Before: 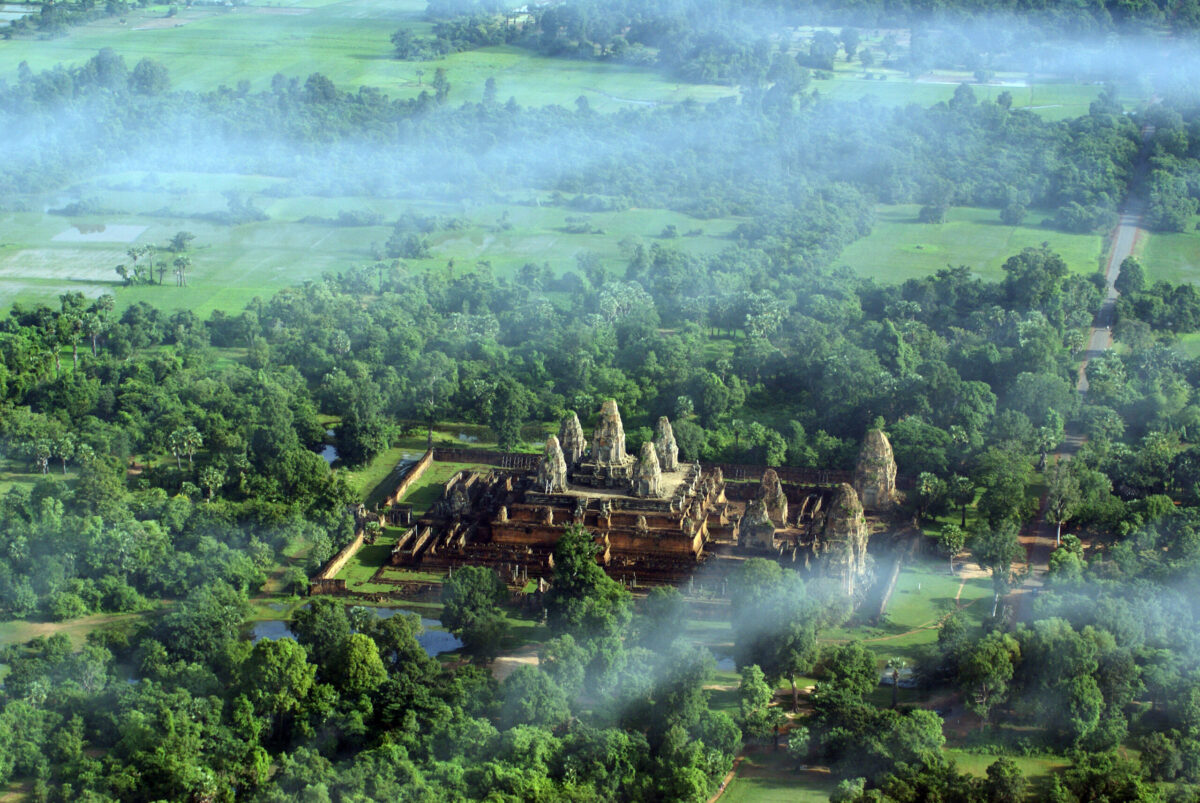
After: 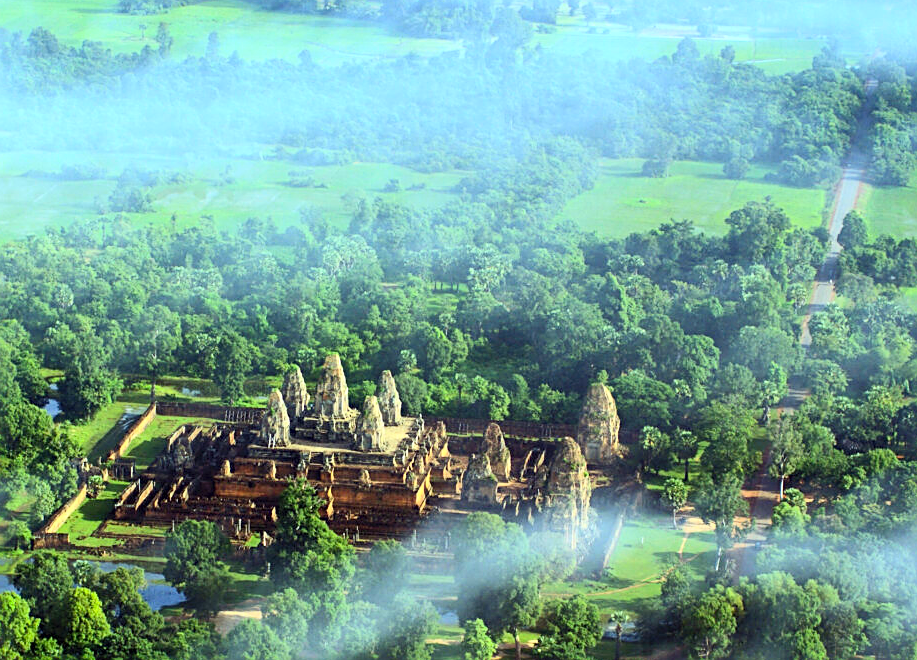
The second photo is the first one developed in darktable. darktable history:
crop: left 23.095%, top 5.827%, bottom 11.854%
sharpen: on, module defaults
contrast brightness saturation: contrast 0.24, brightness 0.26, saturation 0.39
